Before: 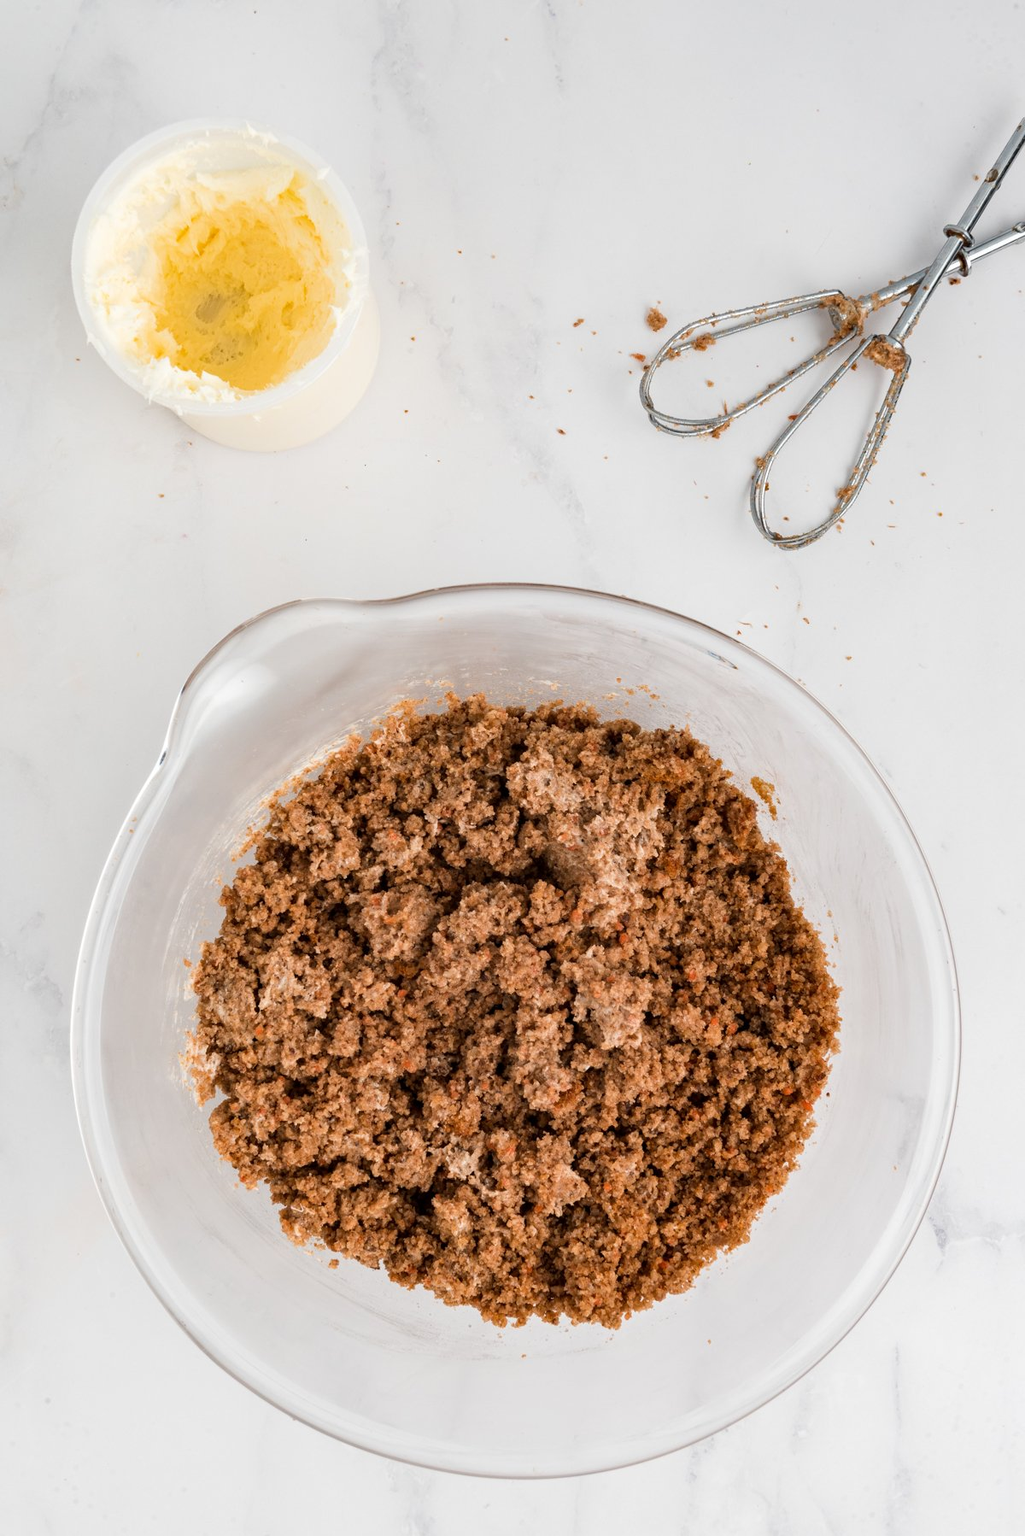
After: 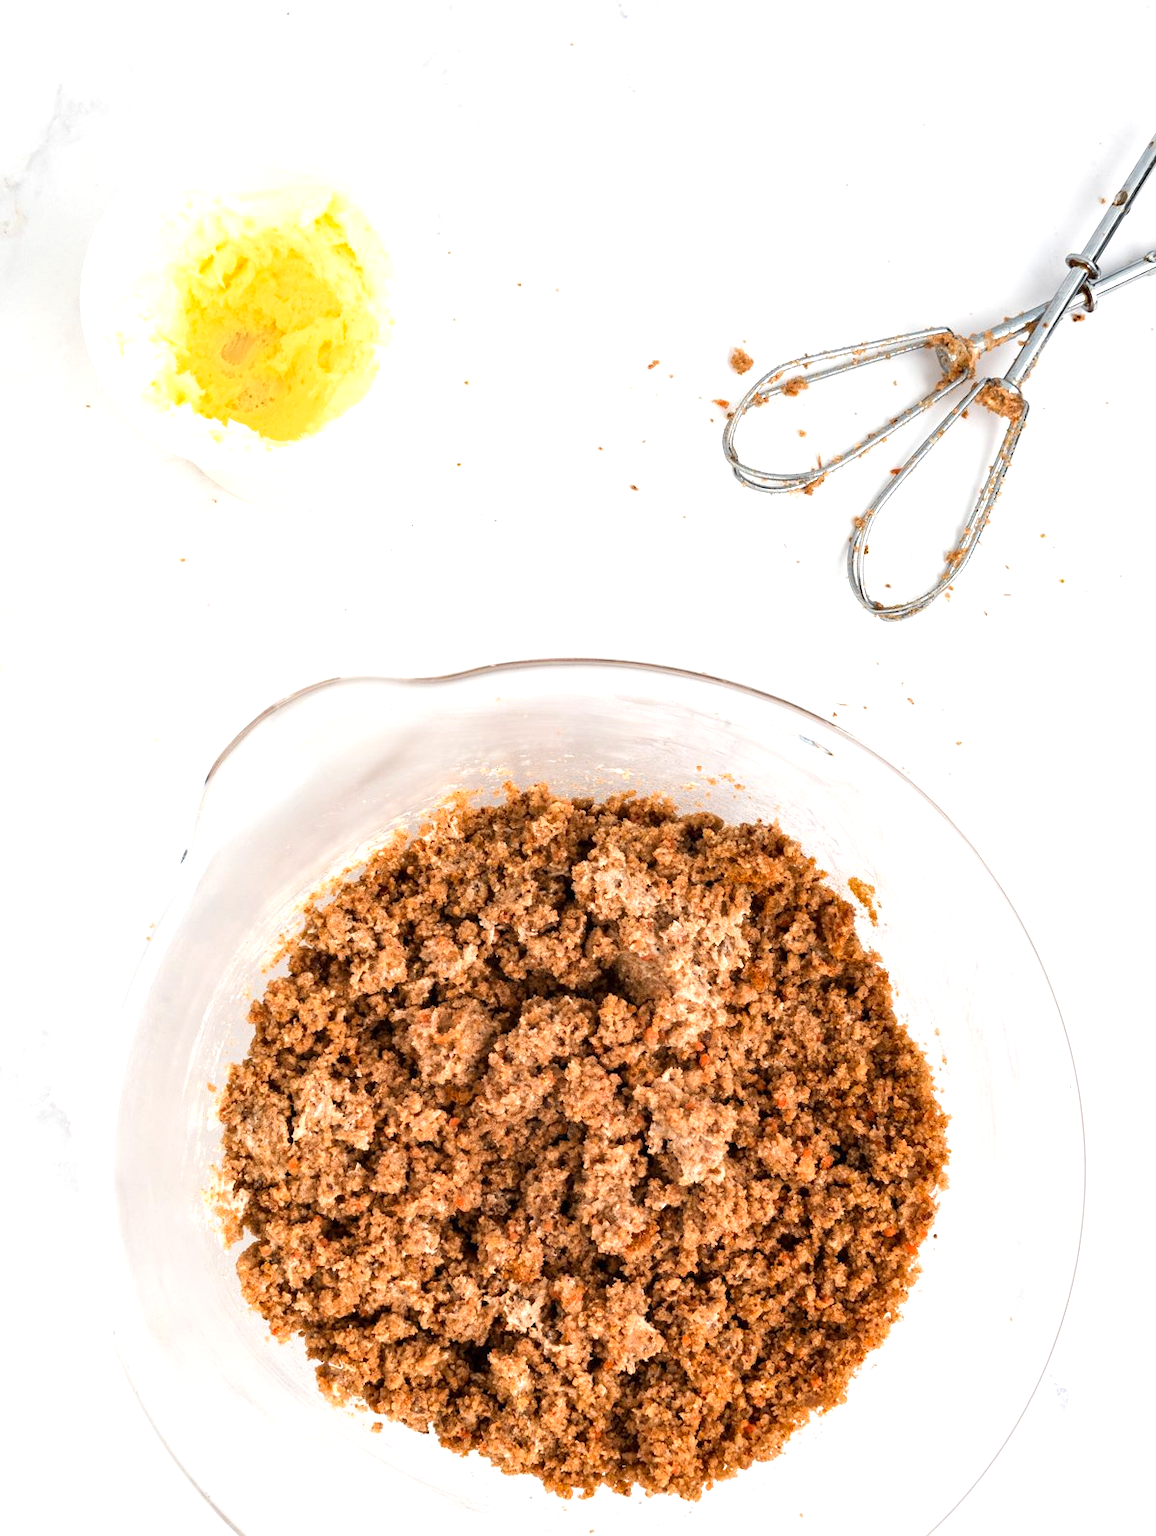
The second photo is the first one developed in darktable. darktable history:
contrast brightness saturation: saturation 0.1
crop and rotate: top 0%, bottom 11.425%
exposure: black level correction 0, exposure 0.697 EV, compensate highlight preservation false
